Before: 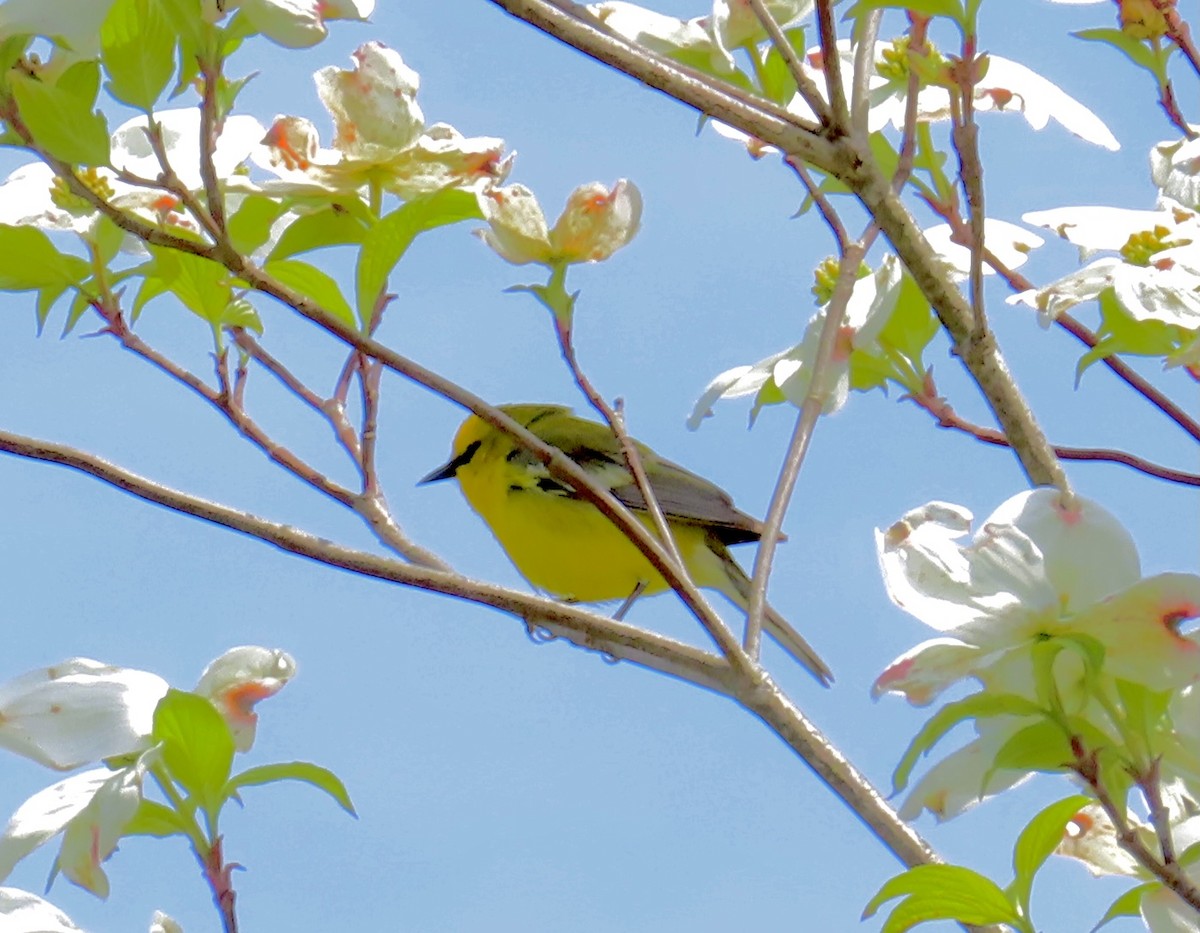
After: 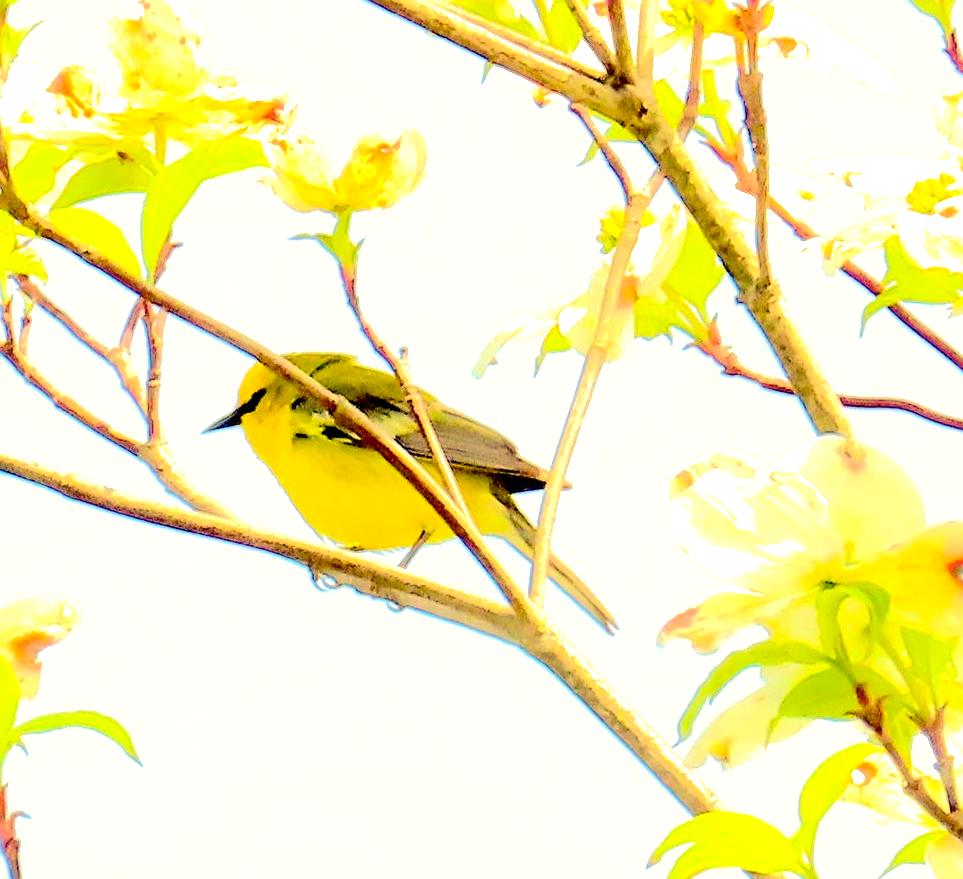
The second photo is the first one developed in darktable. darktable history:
crop and rotate: left 17.959%, top 5.771%, right 1.742%
sharpen: on, module defaults
white balance: red 1.08, blue 0.791
exposure: black level correction 0, exposure 1.2 EV, compensate exposure bias true, compensate highlight preservation false
color correction: highlights a* 1.39, highlights b* 17.83
tone equalizer: -8 EV -0.417 EV, -7 EV -0.389 EV, -6 EV -0.333 EV, -5 EV -0.222 EV, -3 EV 0.222 EV, -2 EV 0.333 EV, -1 EV 0.389 EV, +0 EV 0.417 EV, edges refinement/feathering 500, mask exposure compensation -1.57 EV, preserve details no
